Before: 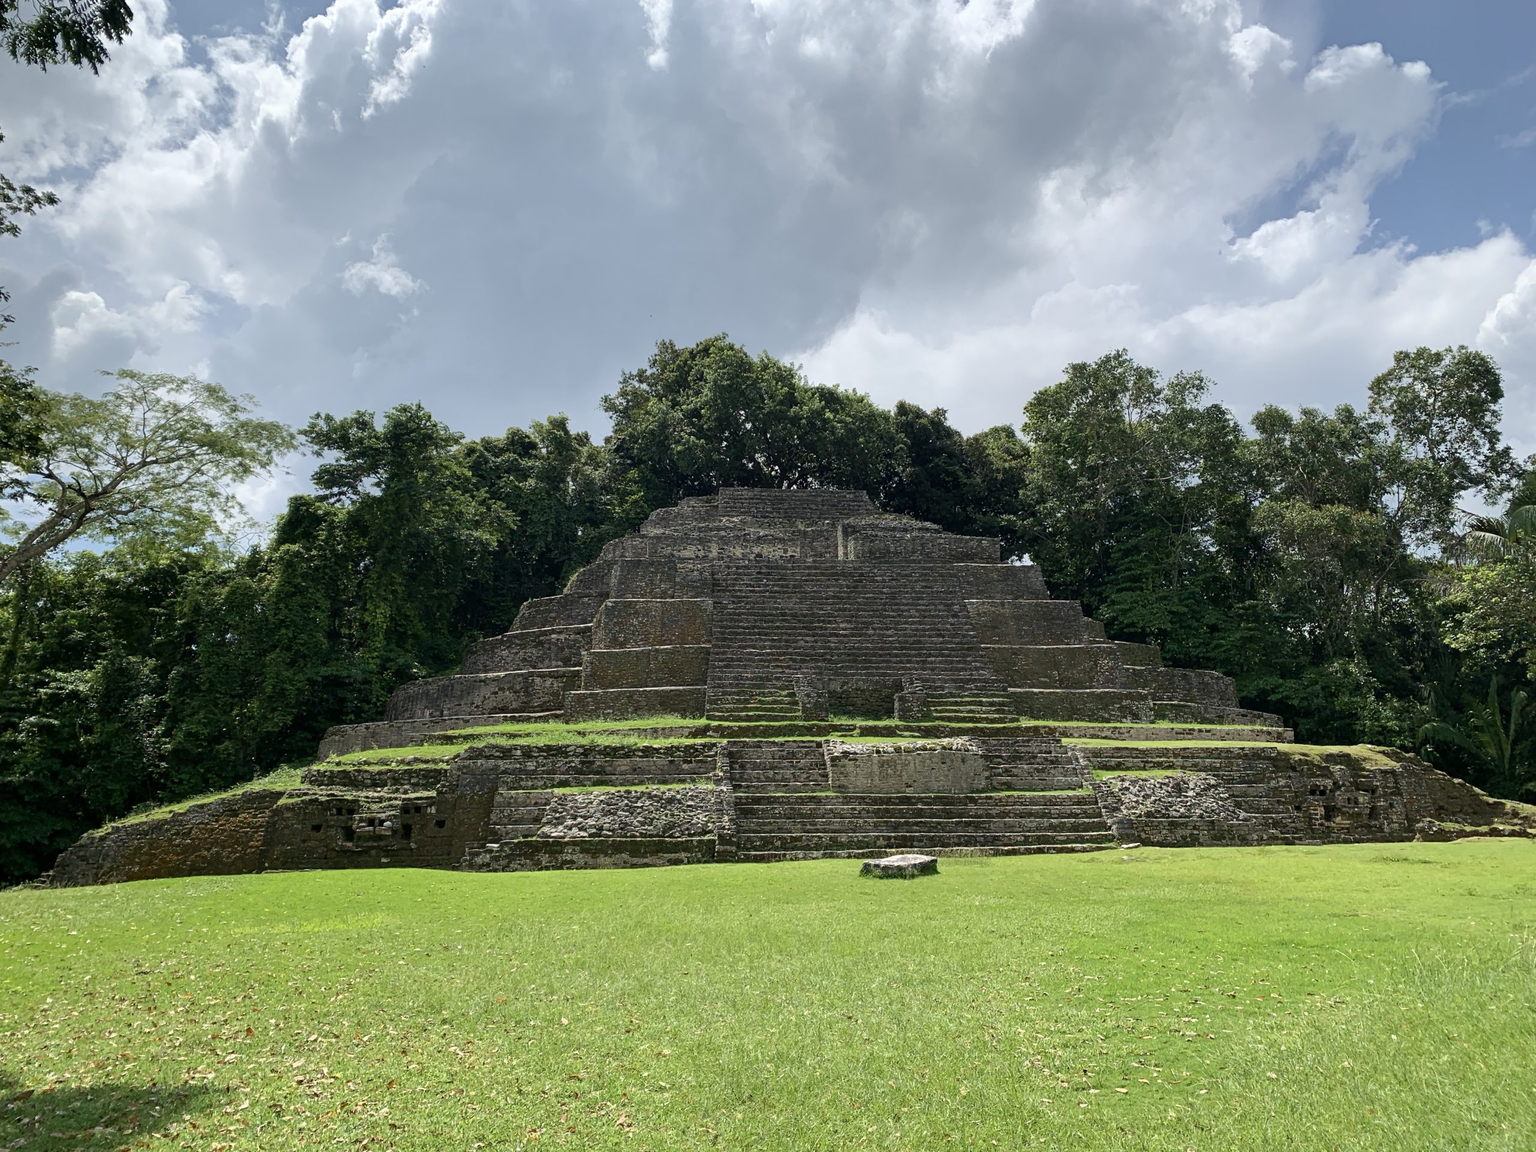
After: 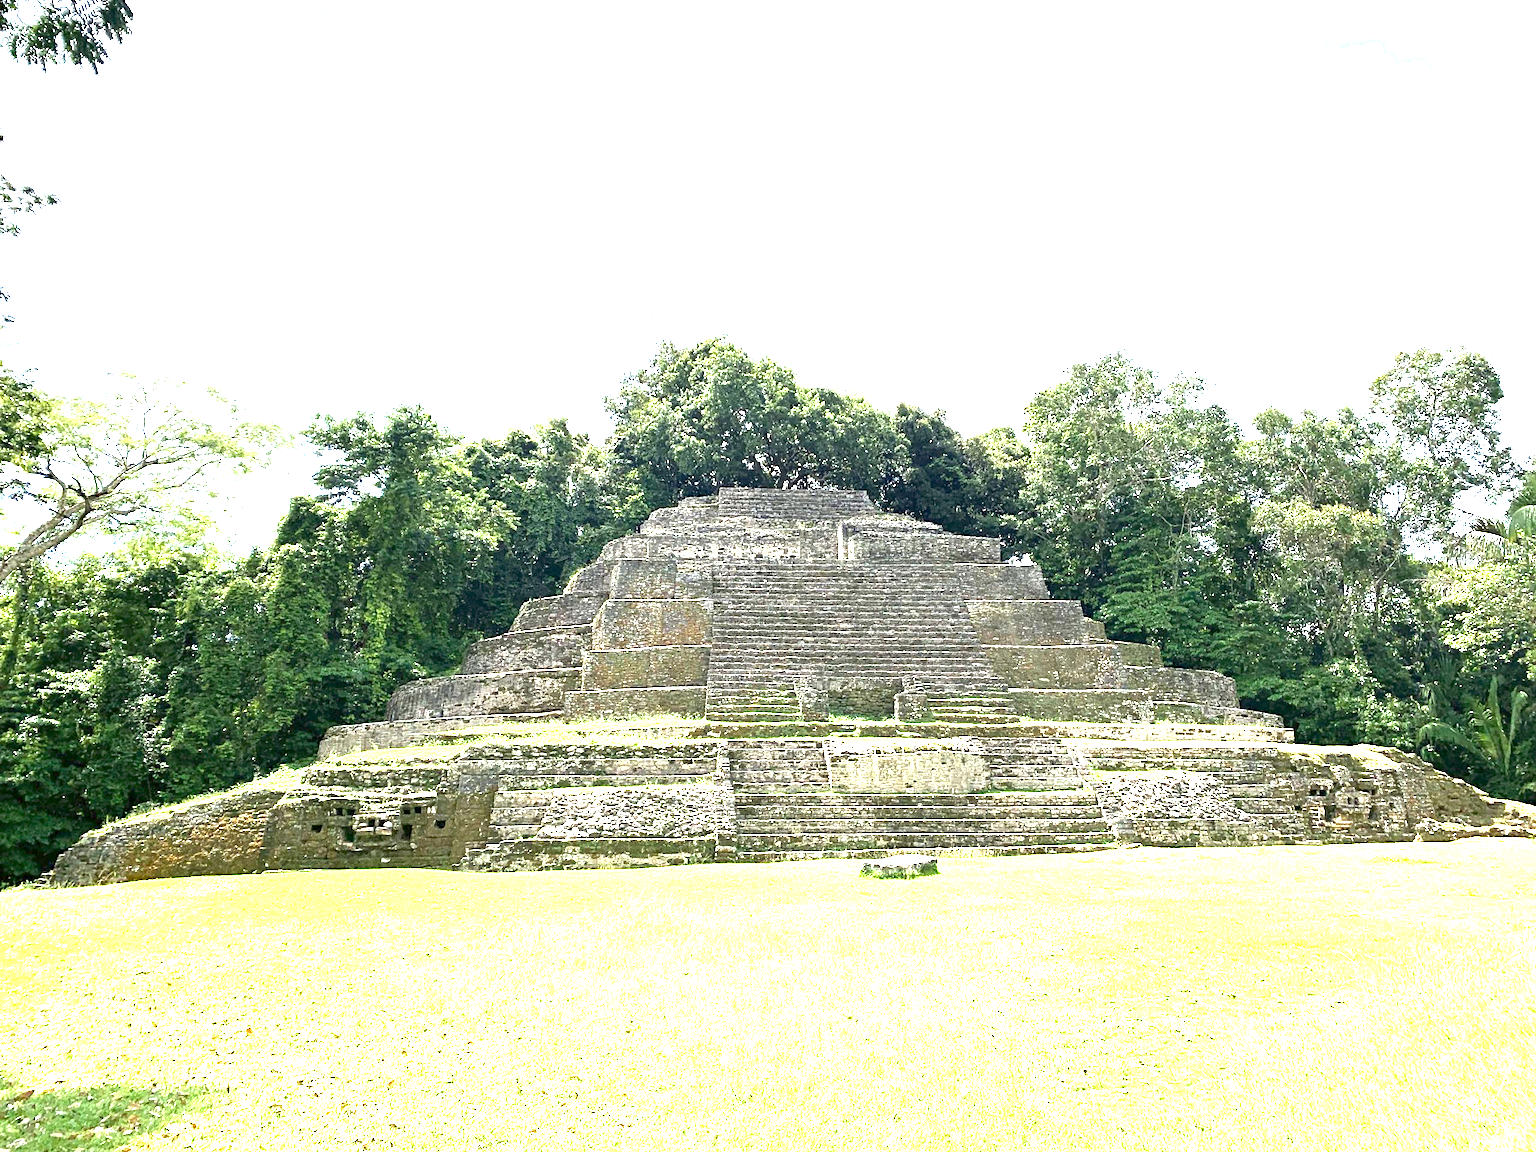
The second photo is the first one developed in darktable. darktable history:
levels: mode automatic, black 0.023%, white 99.97%, levels [0.062, 0.494, 0.925]
exposure: exposure 3 EV, compensate highlight preservation false
haze removal: compatibility mode true, adaptive false
white balance: emerald 1
